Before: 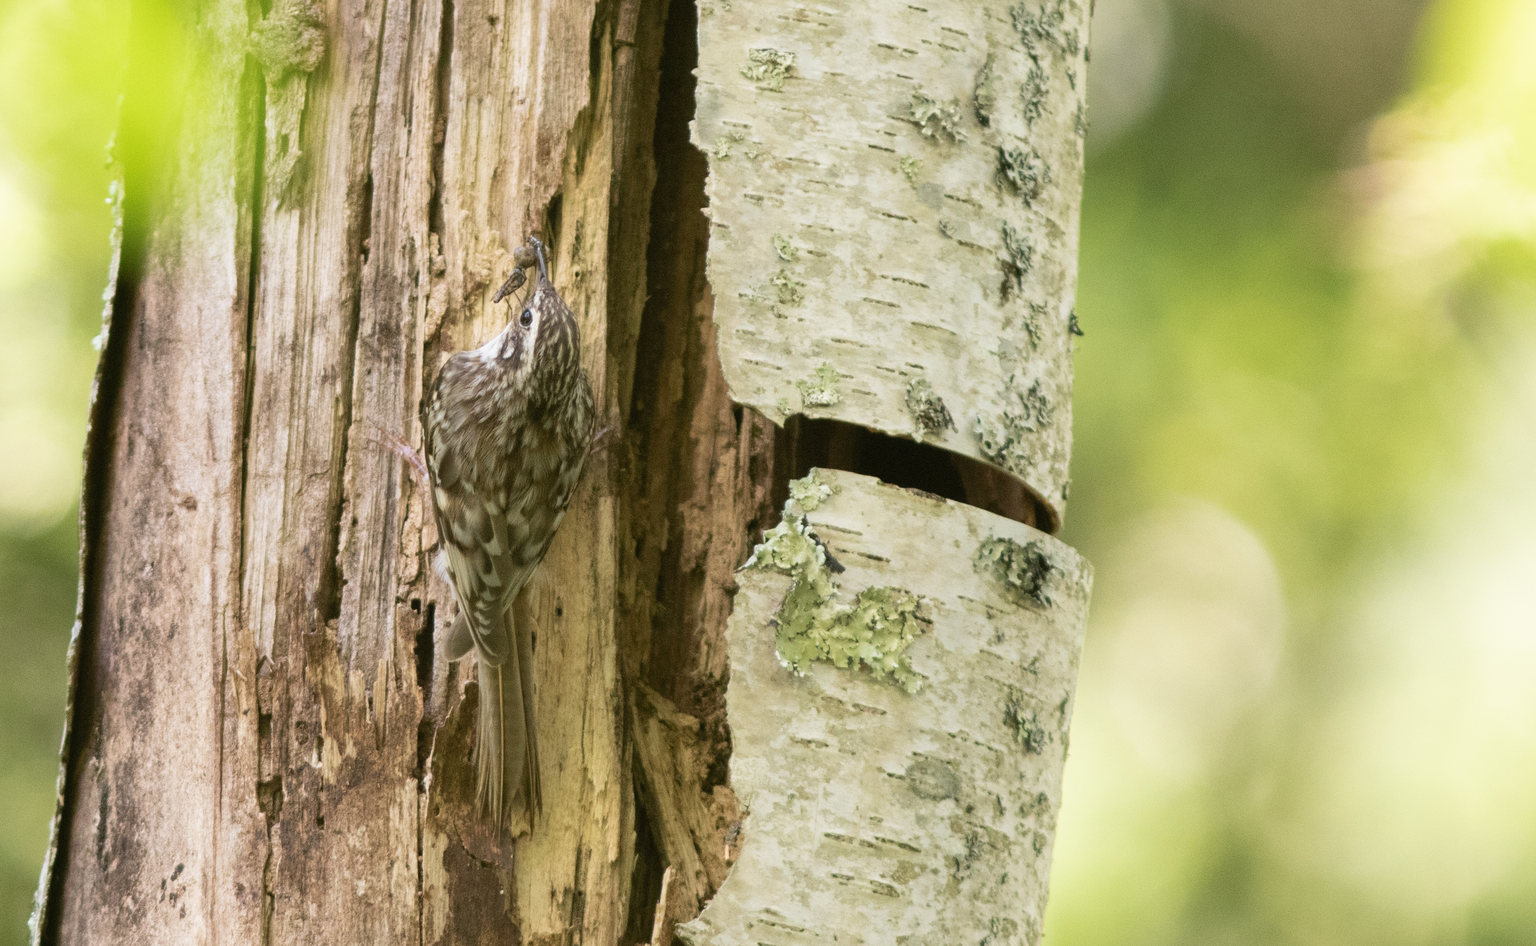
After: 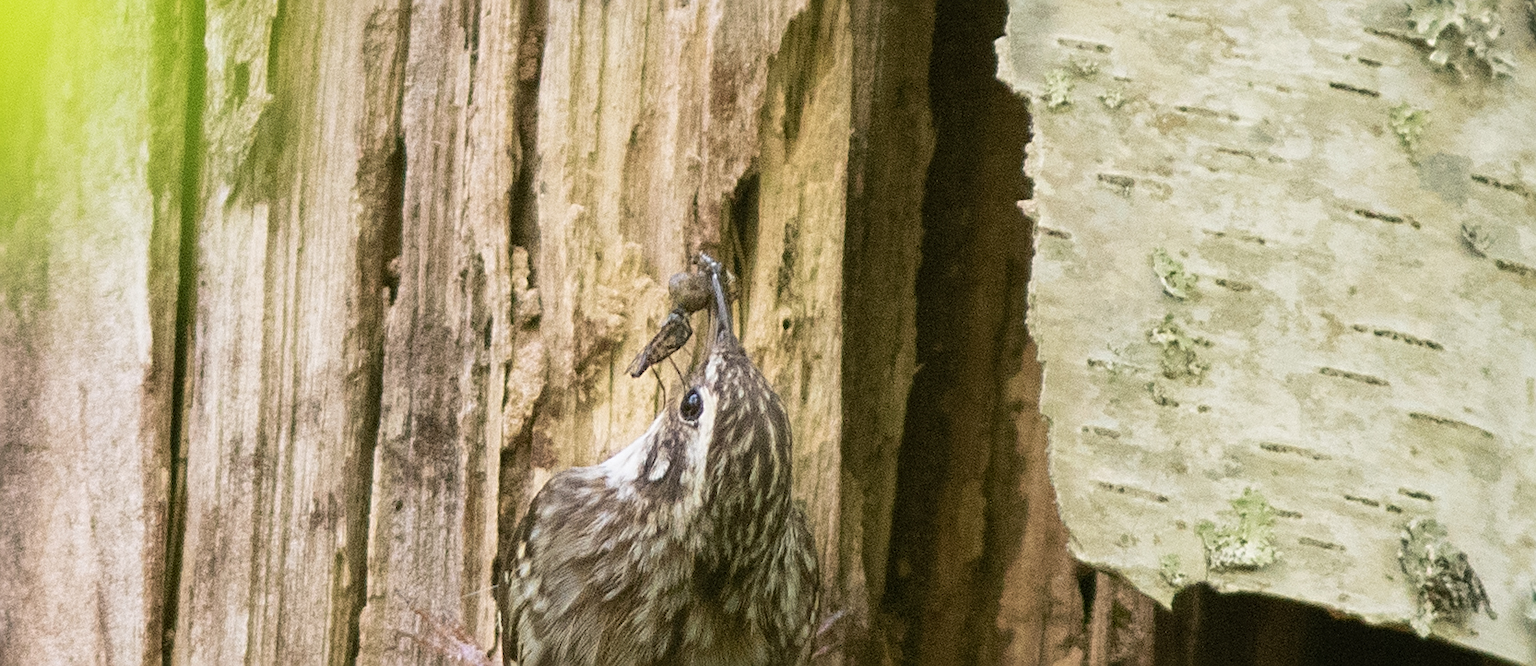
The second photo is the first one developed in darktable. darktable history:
sharpen: on, module defaults
crop: left 10.121%, top 10.631%, right 36.218%, bottom 51.526%
